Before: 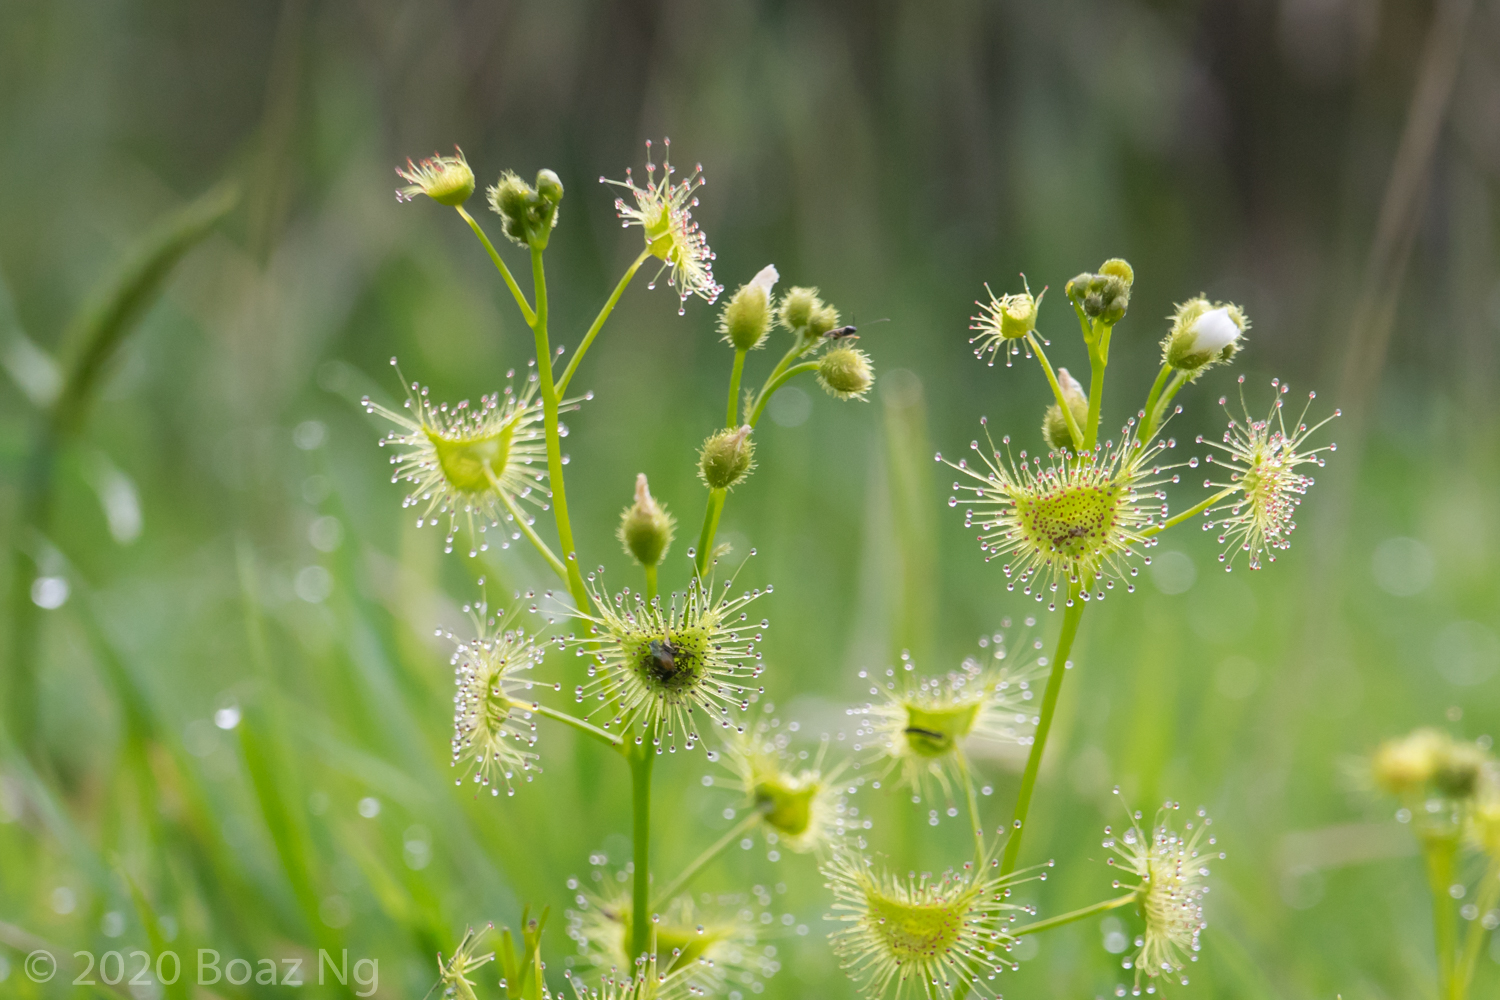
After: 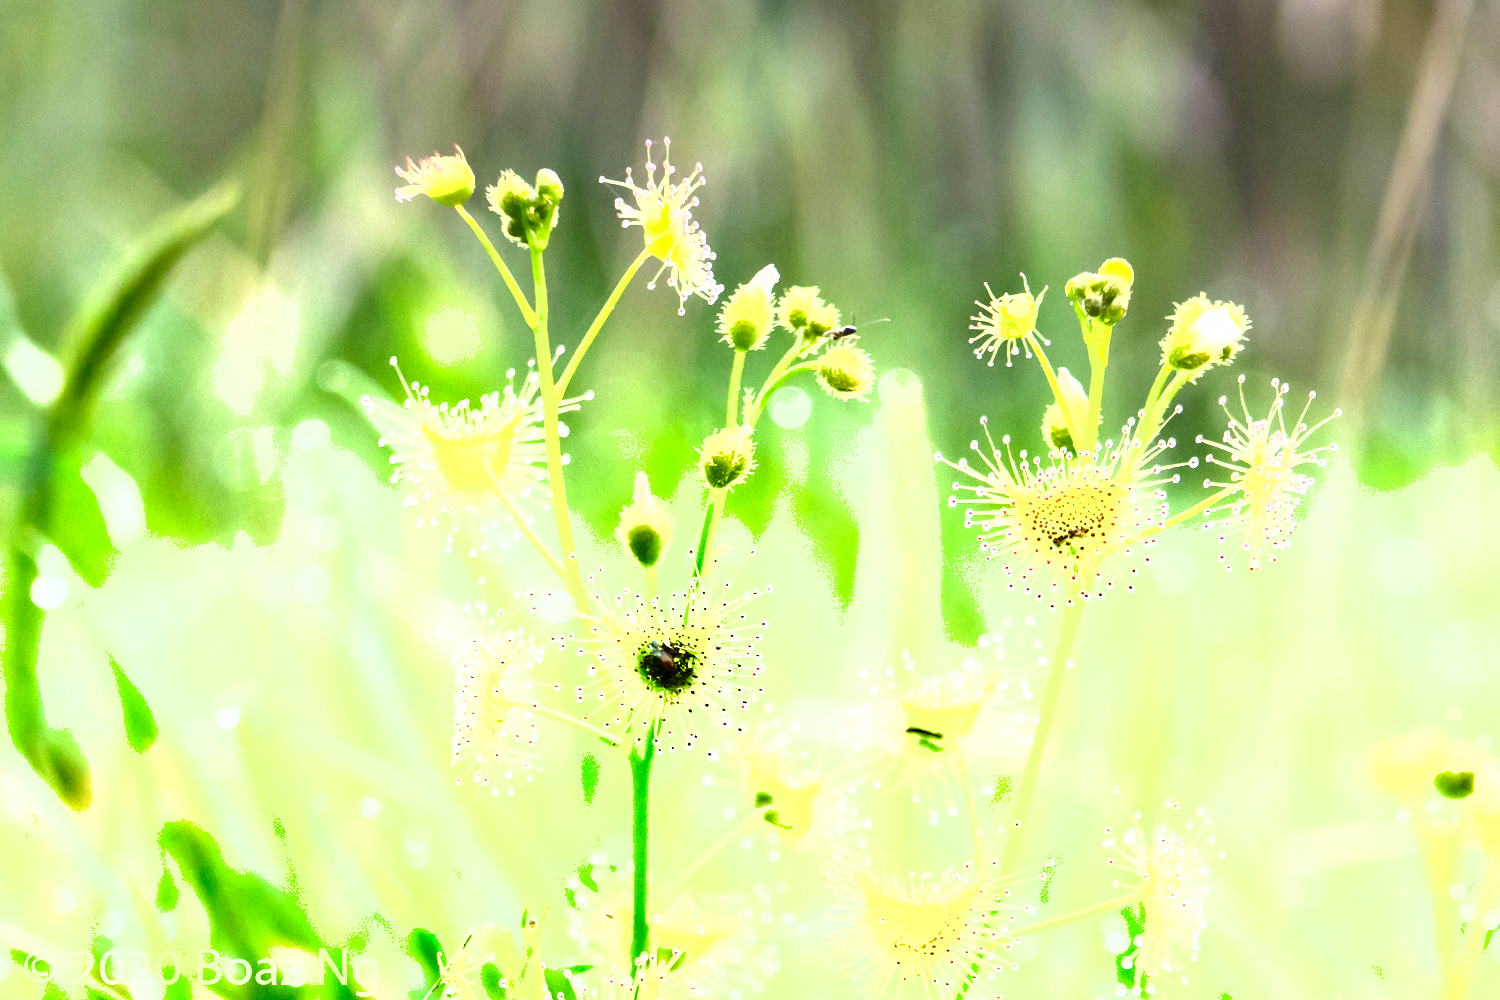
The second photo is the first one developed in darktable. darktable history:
levels: levels [0, 0.281, 0.562]
shadows and highlights: low approximation 0.01, soften with gaussian
